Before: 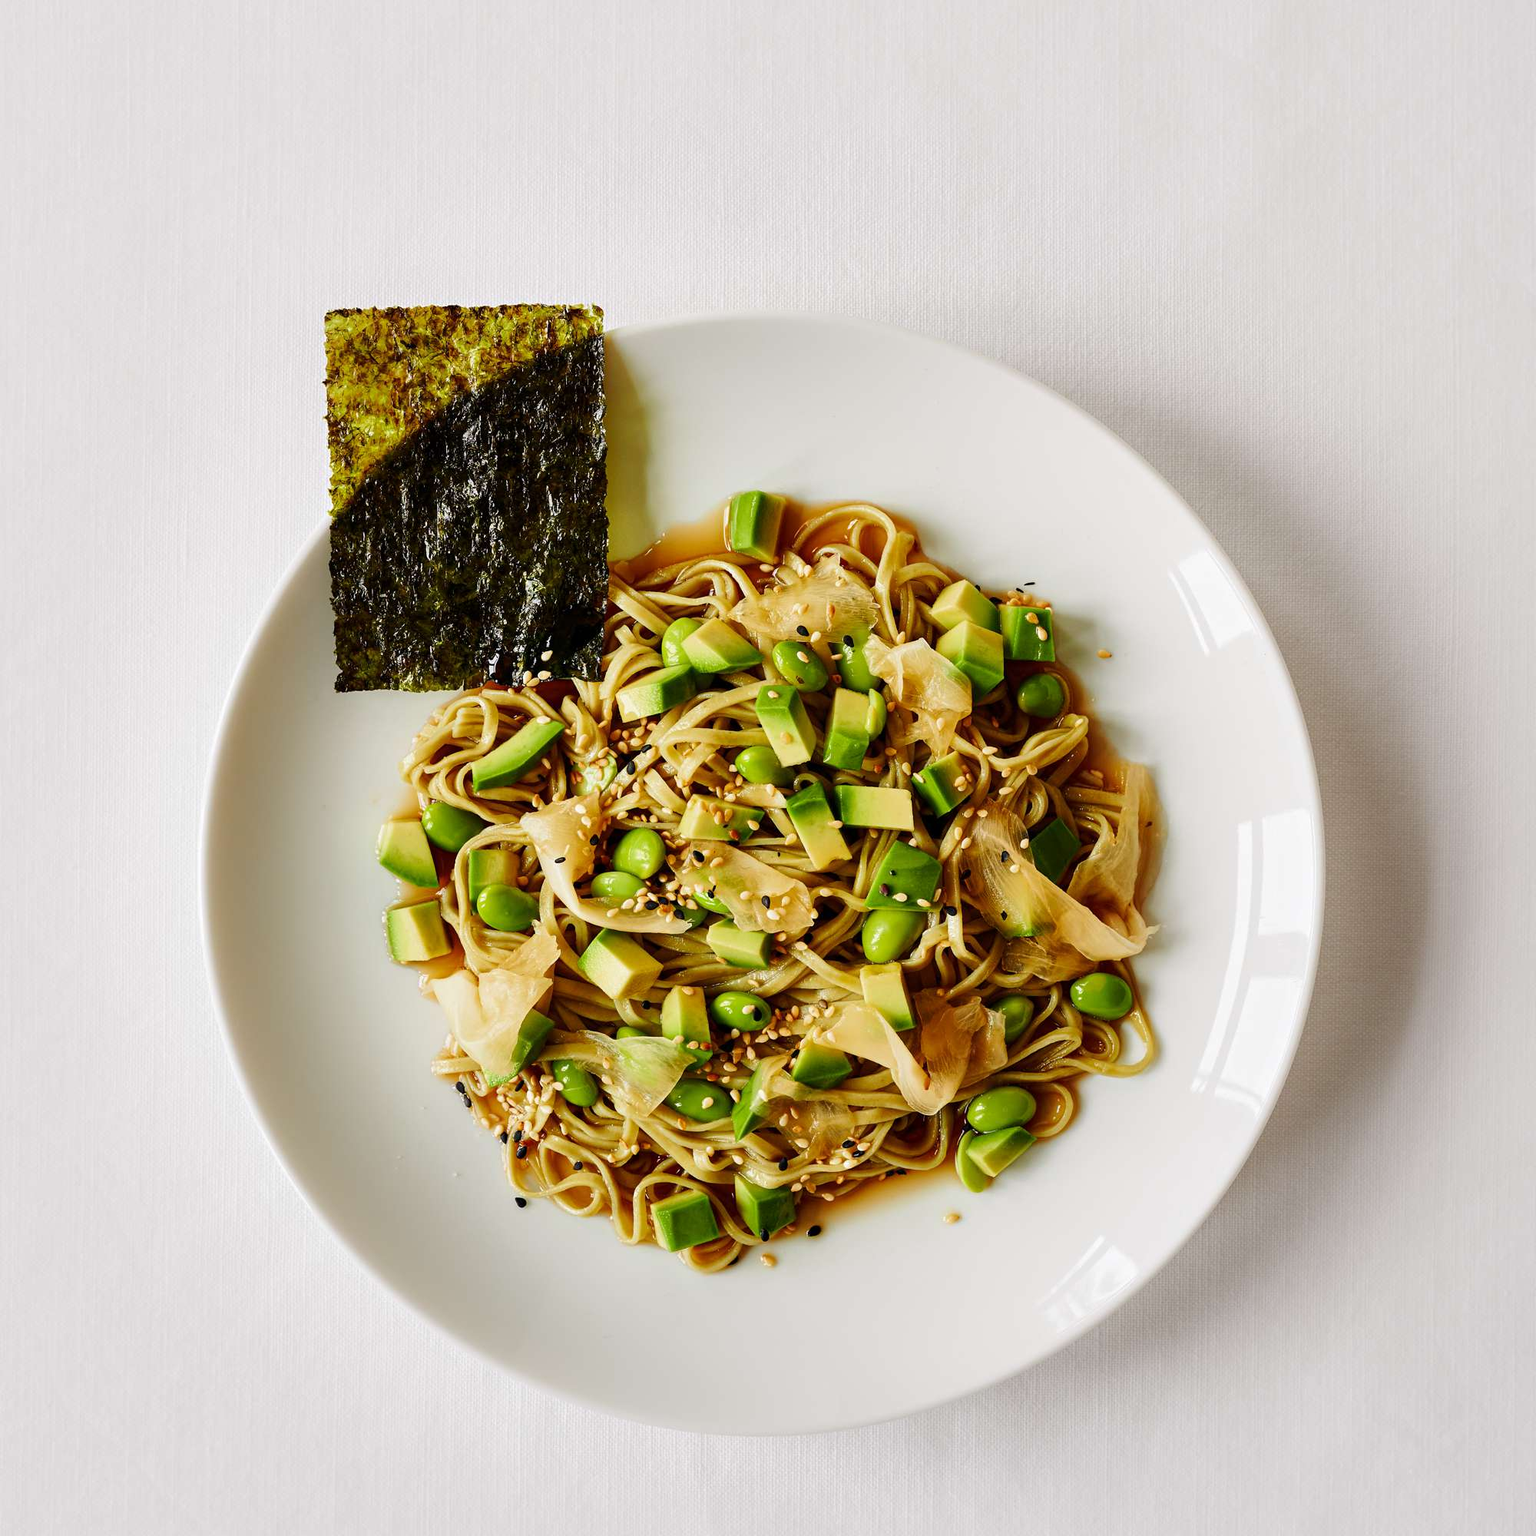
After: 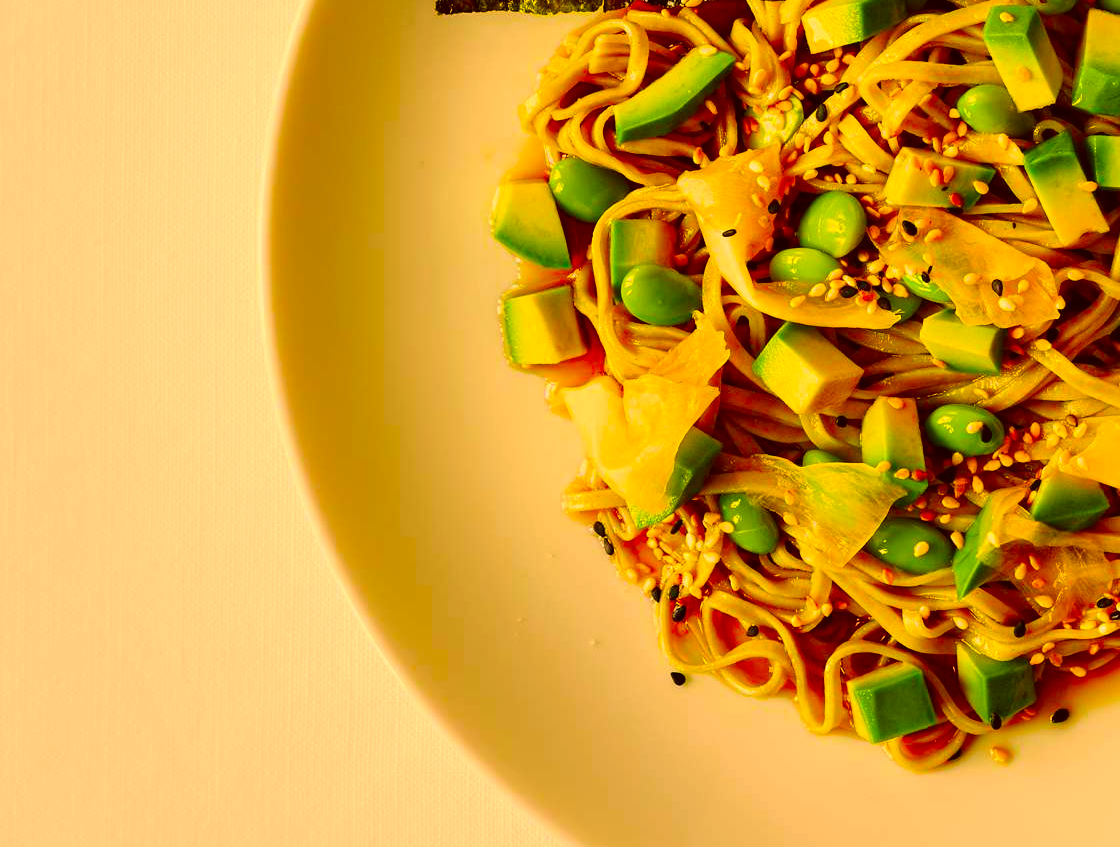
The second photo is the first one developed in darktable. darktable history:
crop: top 44.364%, right 43.712%, bottom 13.061%
color correction: highlights a* 10.57, highlights b* 30.07, shadows a* 2.78, shadows b* 17.98, saturation 1.74
